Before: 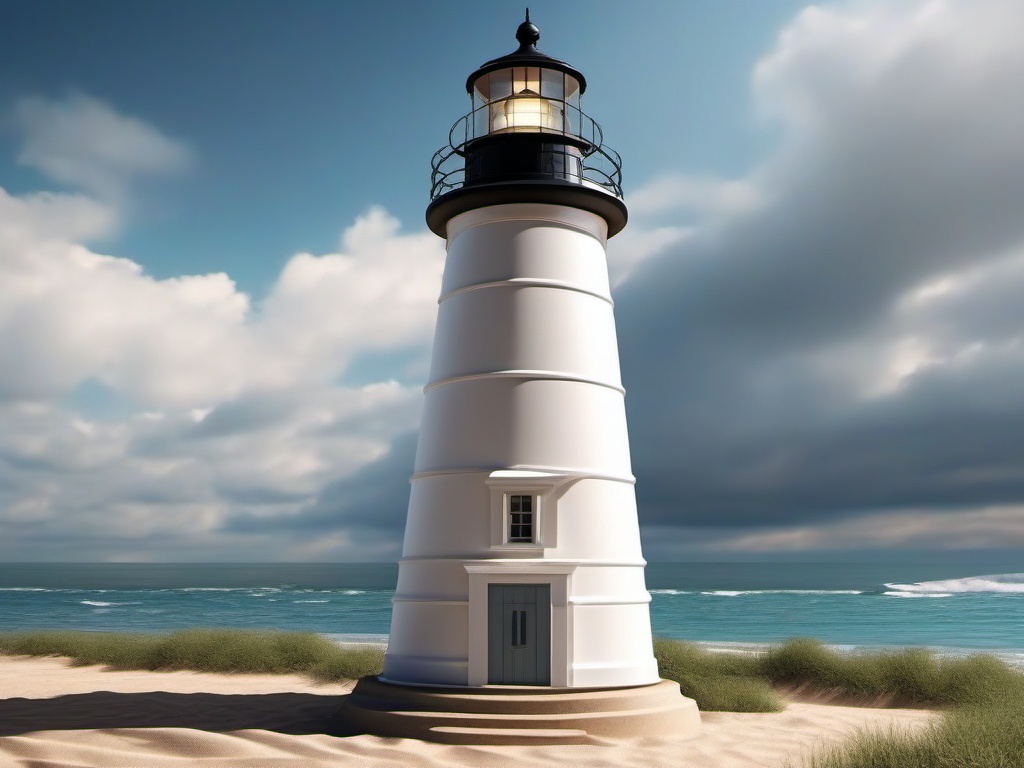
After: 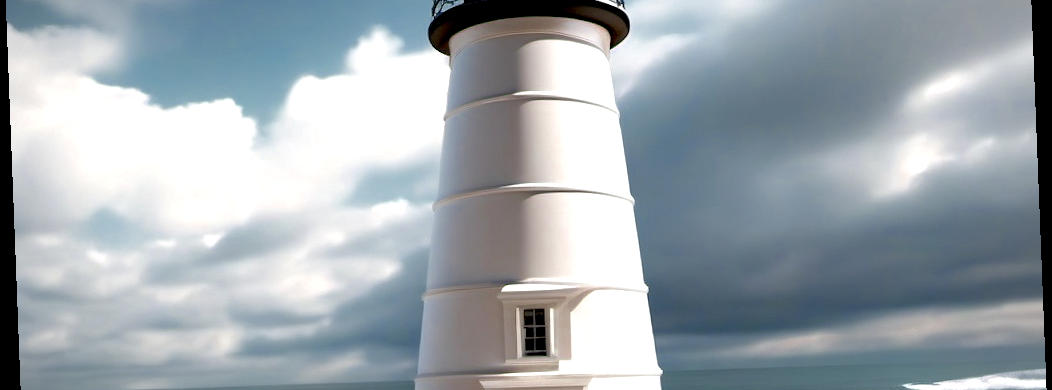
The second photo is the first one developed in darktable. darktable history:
exposure: black level correction 0.012, exposure 0.7 EV, compensate exposure bias true, compensate highlight preservation false
crop and rotate: top 26.056%, bottom 25.543%
color zones: curves: ch0 [(0, 0.5) (0.125, 0.4) (0.25, 0.5) (0.375, 0.4) (0.5, 0.4) (0.625, 0.35) (0.75, 0.35) (0.875, 0.5)]; ch1 [(0, 0.35) (0.125, 0.45) (0.25, 0.35) (0.375, 0.35) (0.5, 0.35) (0.625, 0.35) (0.75, 0.45) (0.875, 0.35)]; ch2 [(0, 0.6) (0.125, 0.5) (0.25, 0.5) (0.375, 0.6) (0.5, 0.6) (0.625, 0.5) (0.75, 0.5) (0.875, 0.5)]
vignetting: brightness -0.167
rotate and perspective: rotation -2.22°, lens shift (horizontal) -0.022, automatic cropping off
